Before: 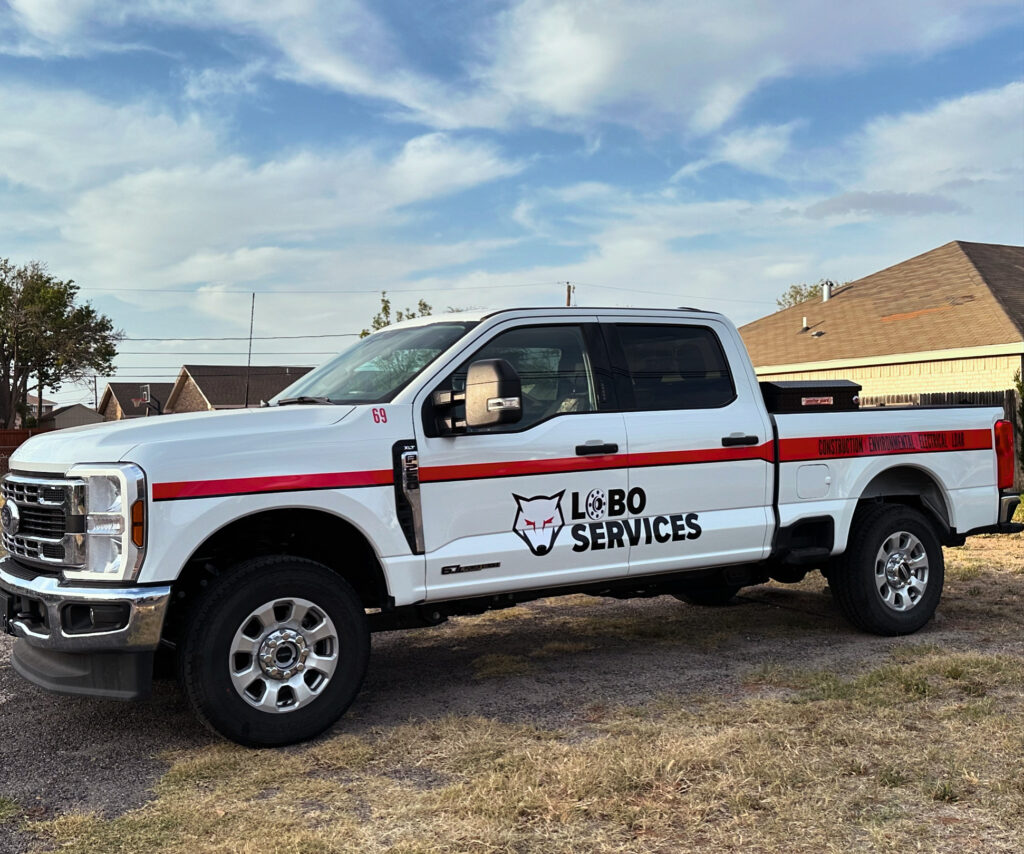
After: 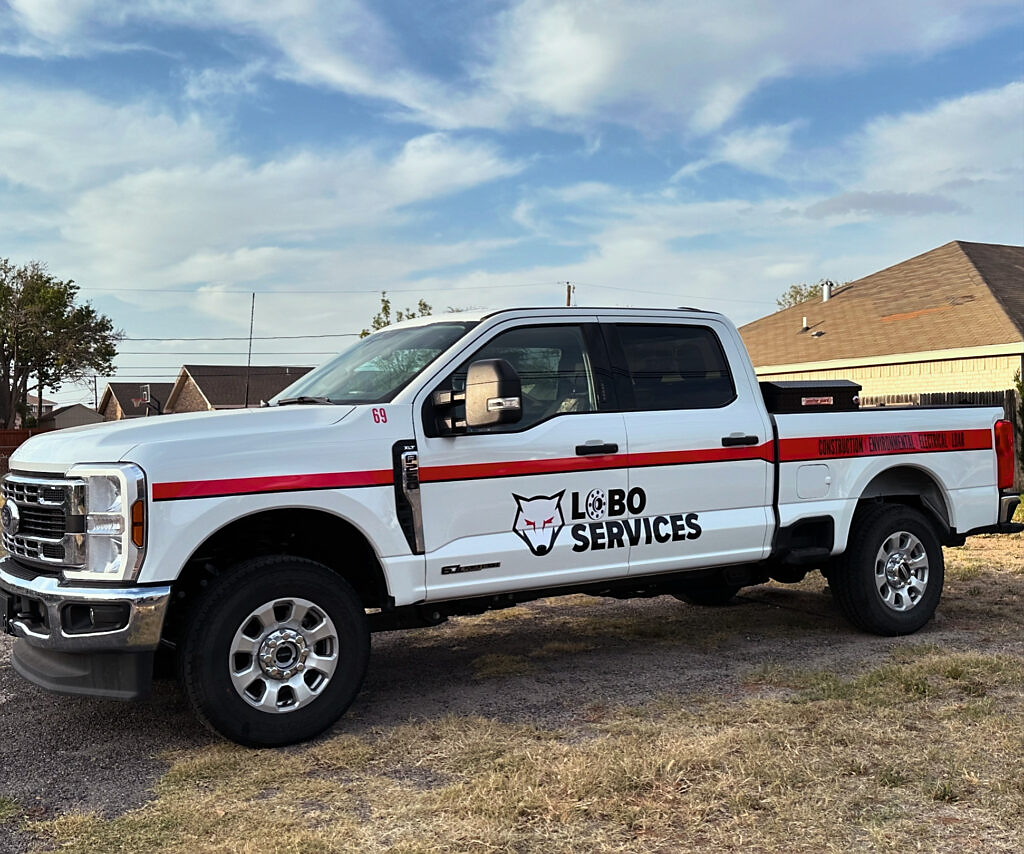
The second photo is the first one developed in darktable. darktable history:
sharpen: radius 1.006, threshold 1.134
